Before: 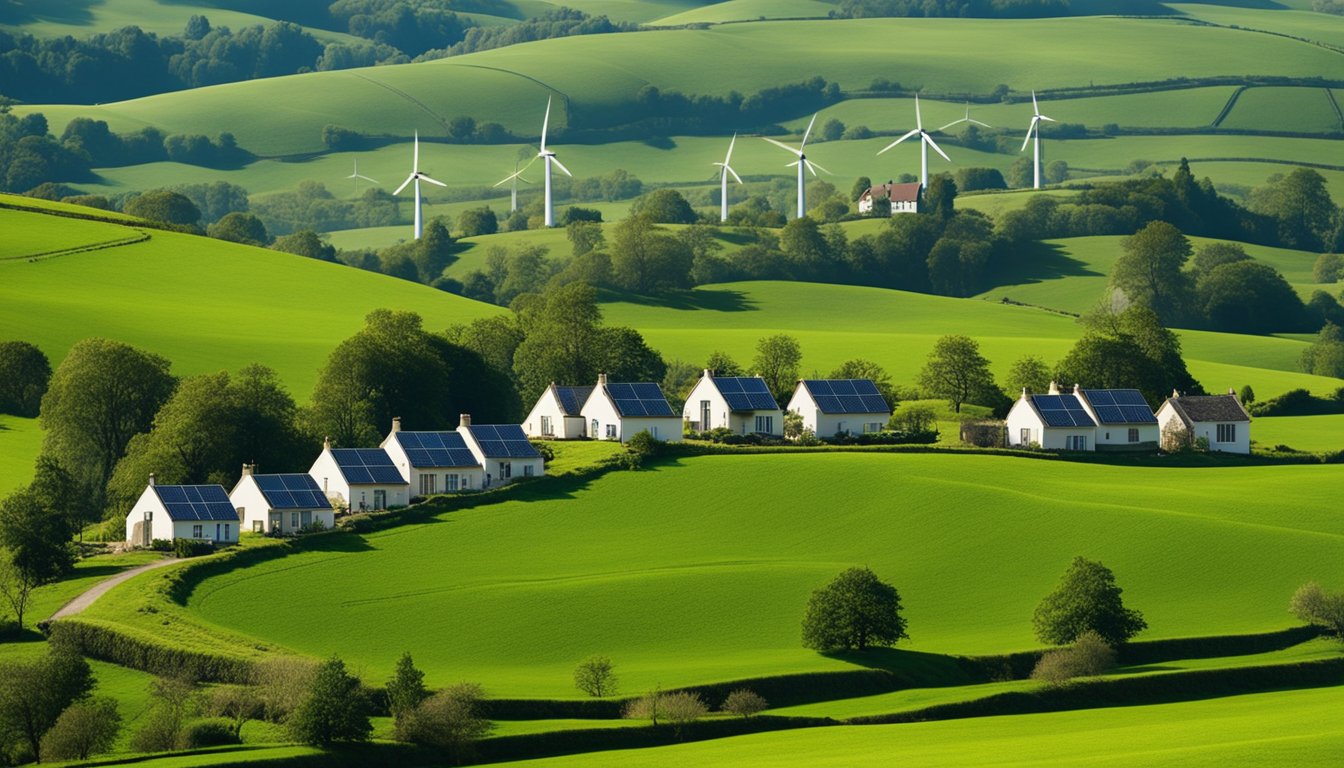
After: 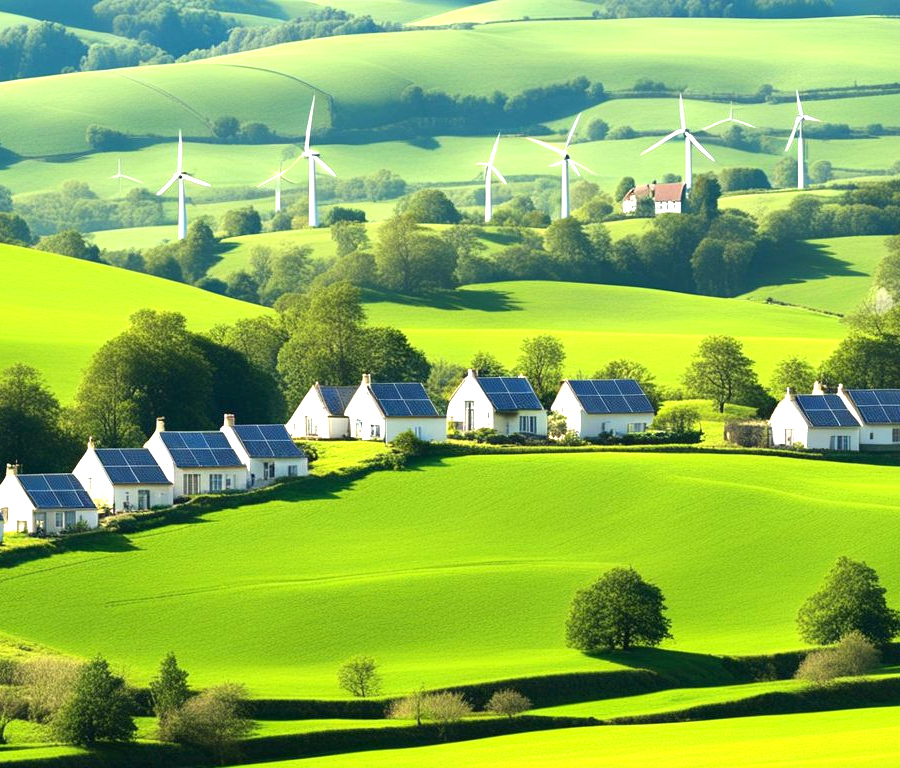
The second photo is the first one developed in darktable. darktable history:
crop and rotate: left 17.605%, right 15.397%
exposure: black level correction 0.001, exposure 1.399 EV, compensate highlight preservation false
